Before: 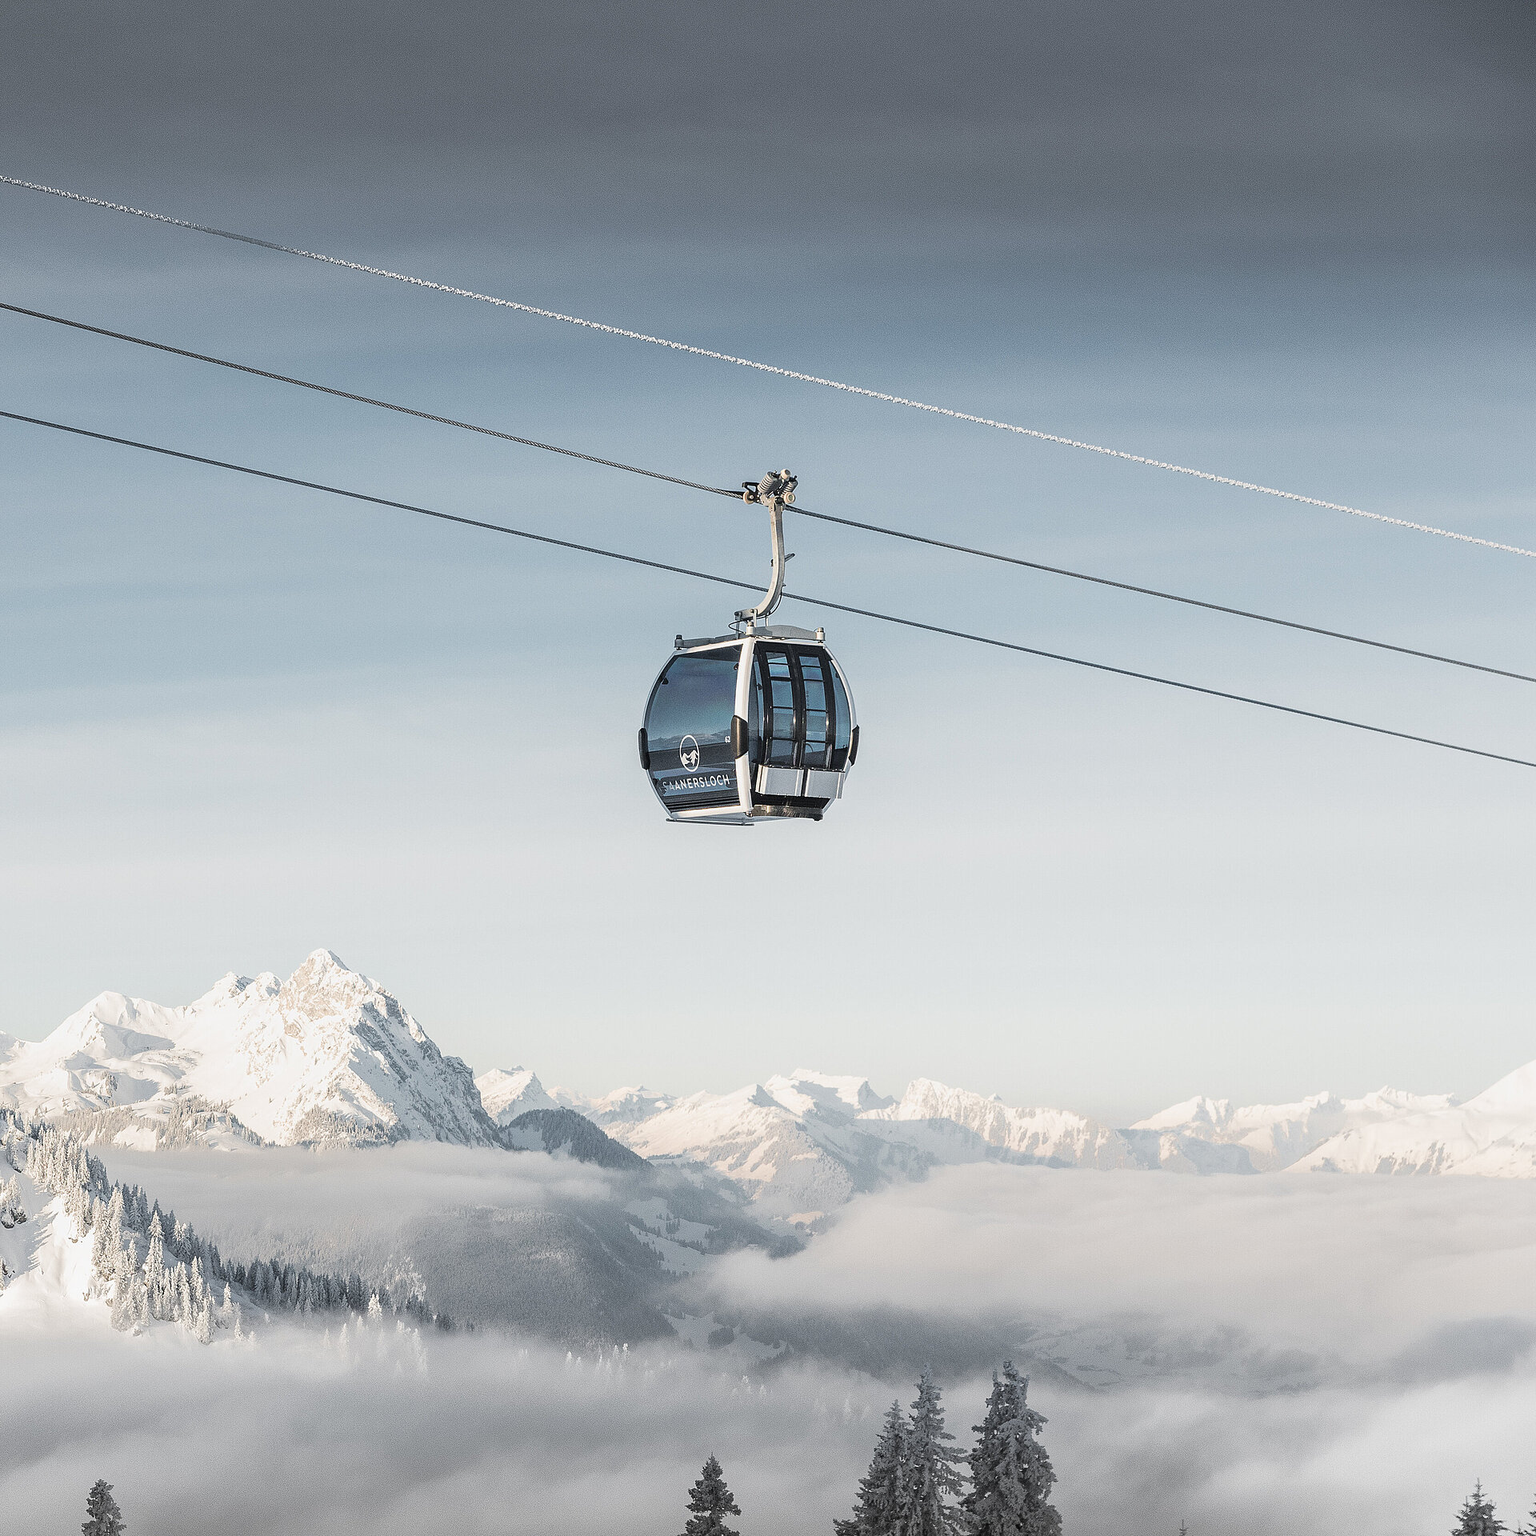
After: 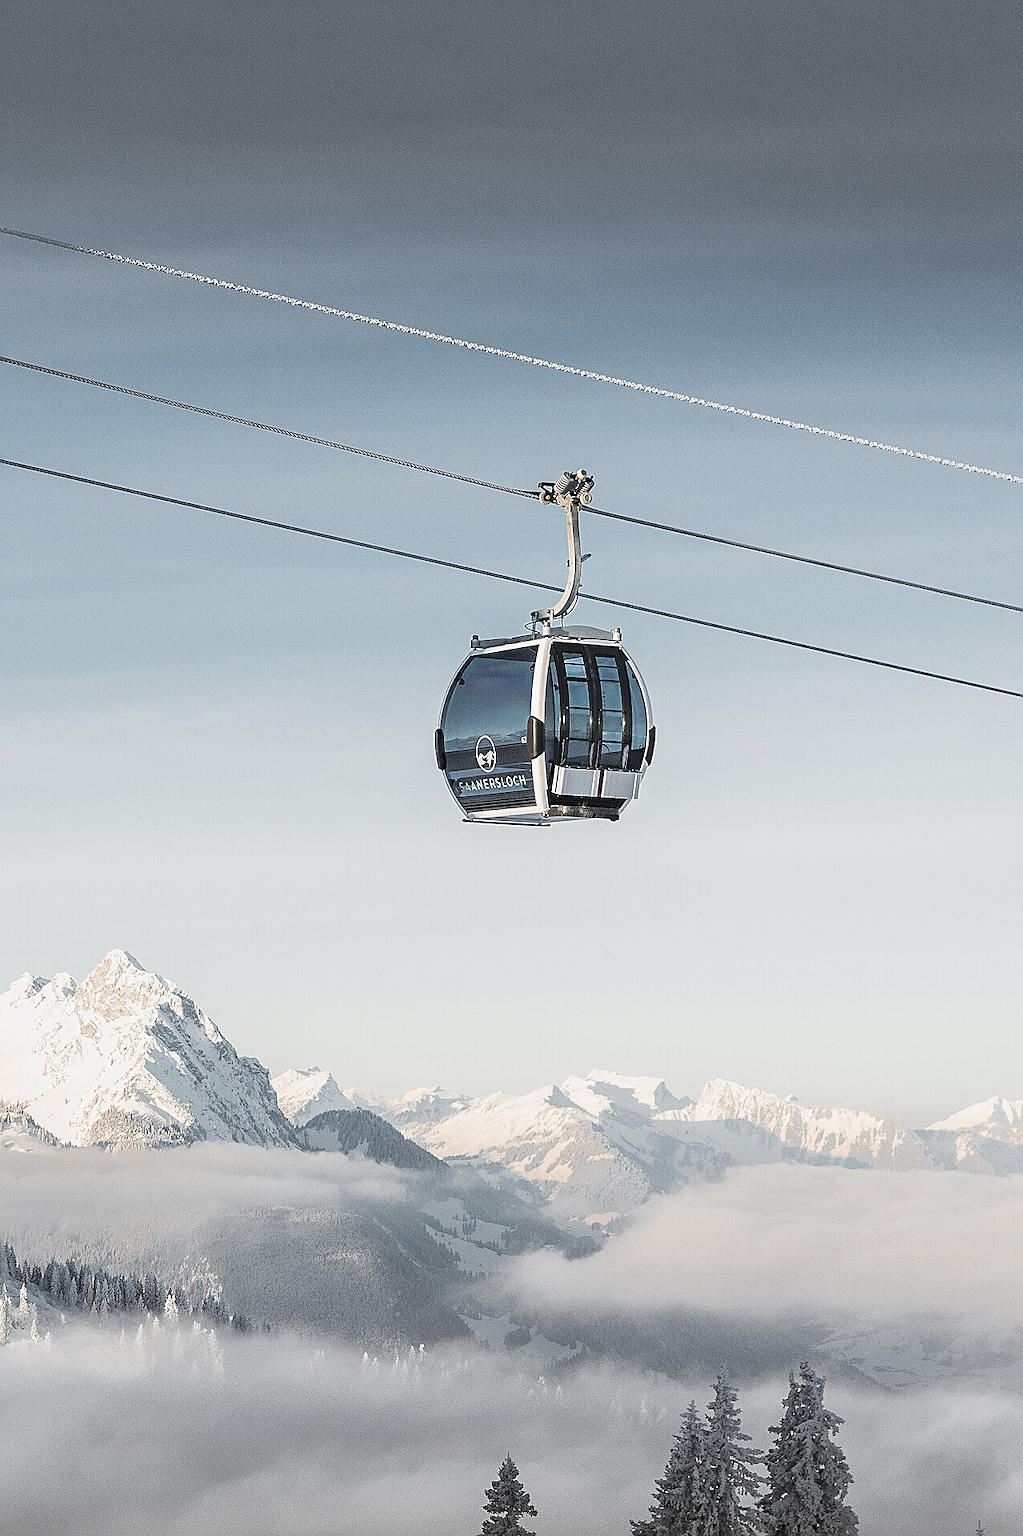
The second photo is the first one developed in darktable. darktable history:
tone equalizer: on, module defaults
crop and rotate: left 13.326%, right 20.051%
sharpen: on, module defaults
